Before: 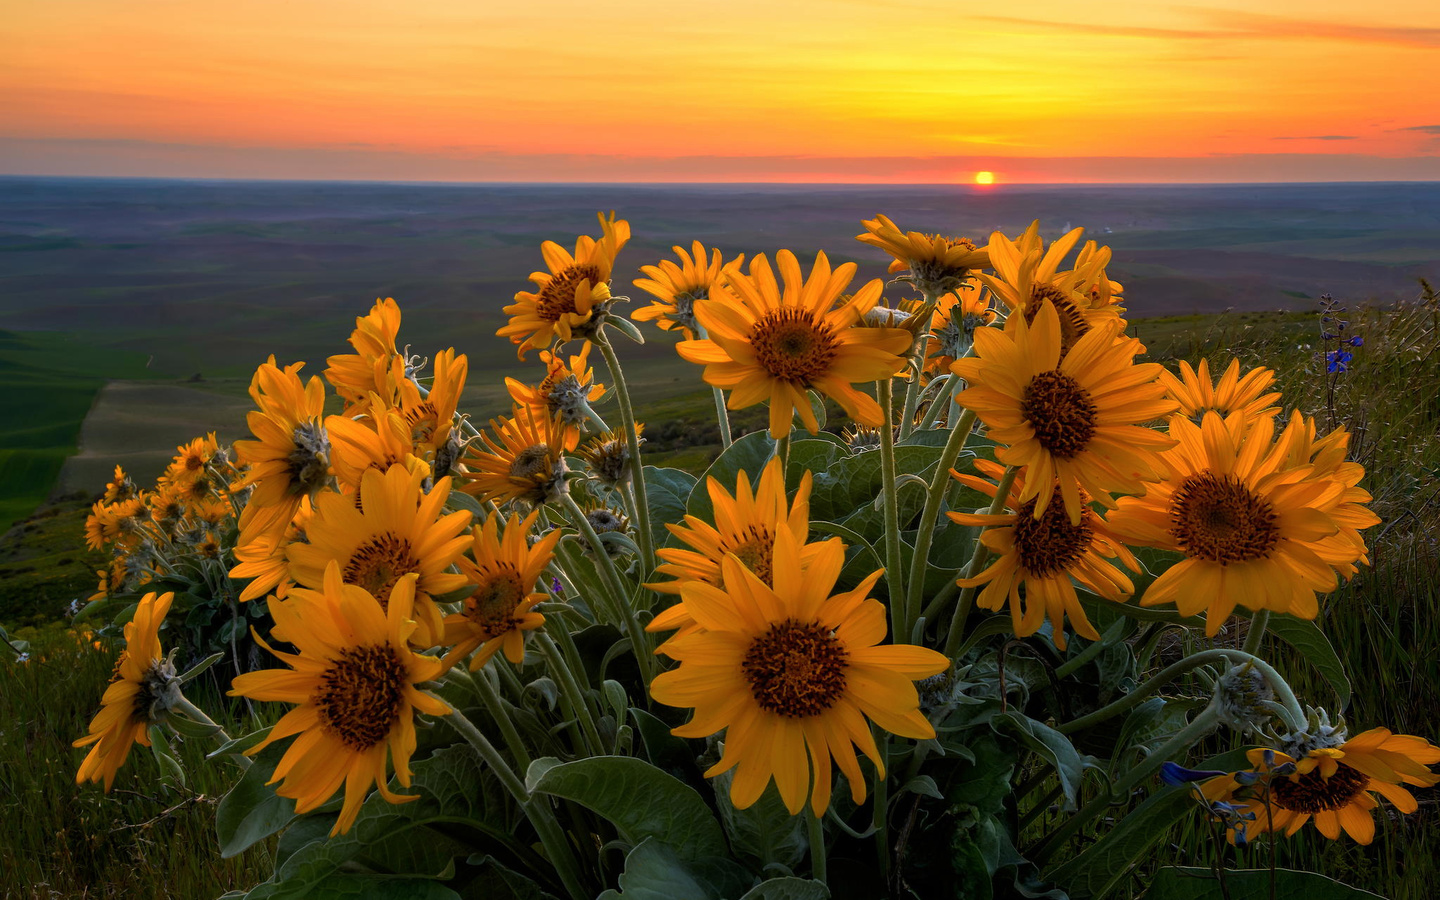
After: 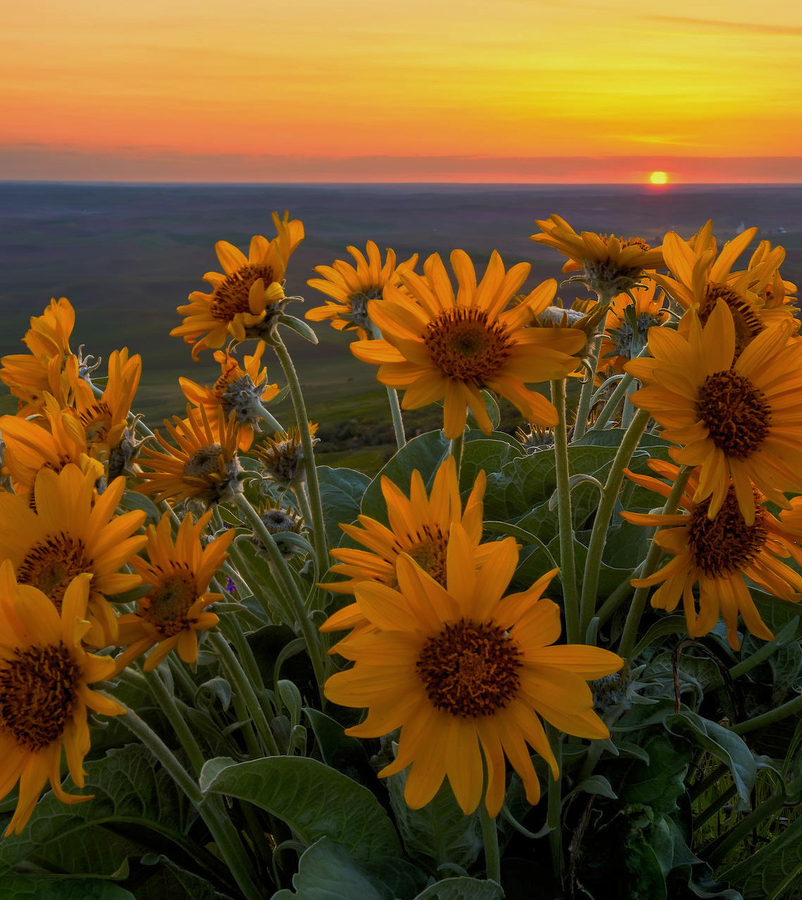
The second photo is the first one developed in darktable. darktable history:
tone equalizer: -8 EV 0.26 EV, -7 EV 0.42 EV, -6 EV 0.411 EV, -5 EV 0.245 EV, -3 EV -0.248 EV, -2 EV -0.415 EV, -1 EV -0.437 EV, +0 EV -0.28 EV, smoothing 1
crop and rotate: left 22.643%, right 21.618%
